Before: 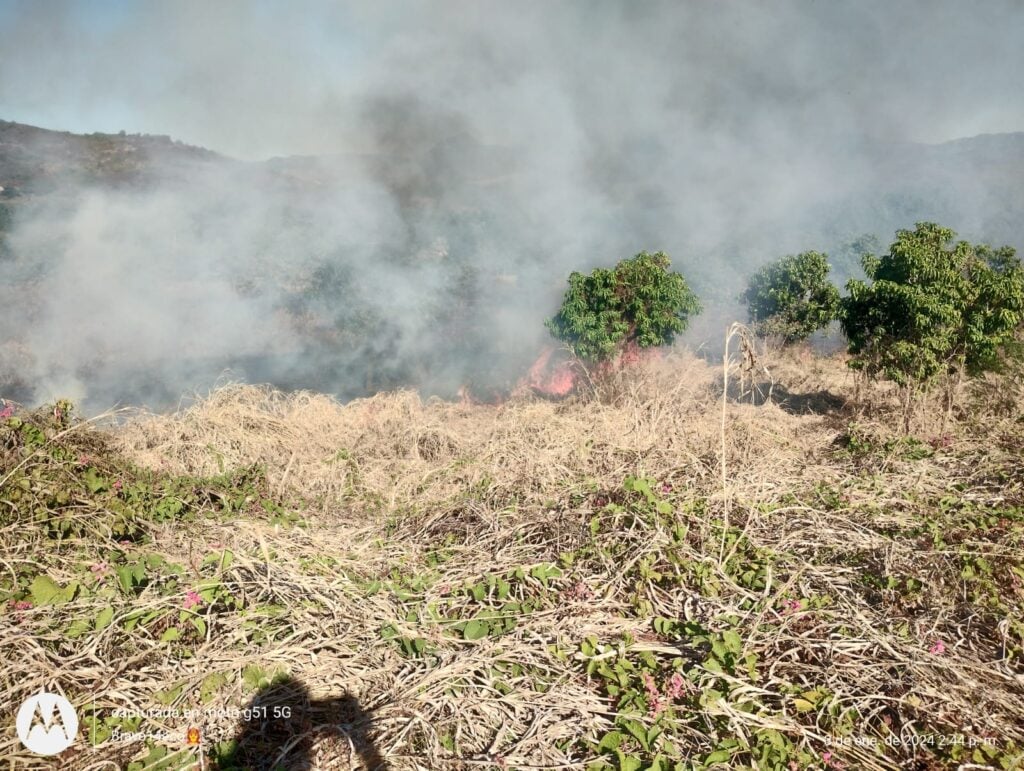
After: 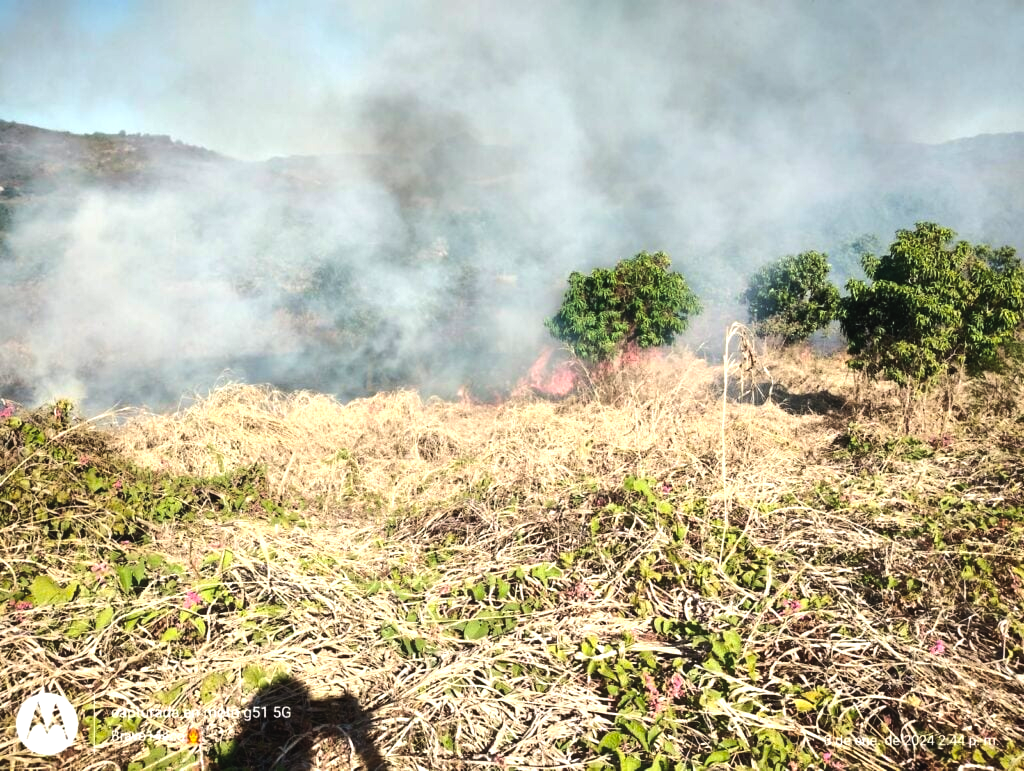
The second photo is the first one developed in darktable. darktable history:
vibrance: vibrance 0%
color balance rgb: global offset › luminance 0.71%, perceptual saturation grading › global saturation -11.5%, perceptual brilliance grading › highlights 17.77%, perceptual brilliance grading › mid-tones 31.71%, perceptual brilliance grading › shadows -31.01%, global vibrance 50%
tone equalizer: on, module defaults
